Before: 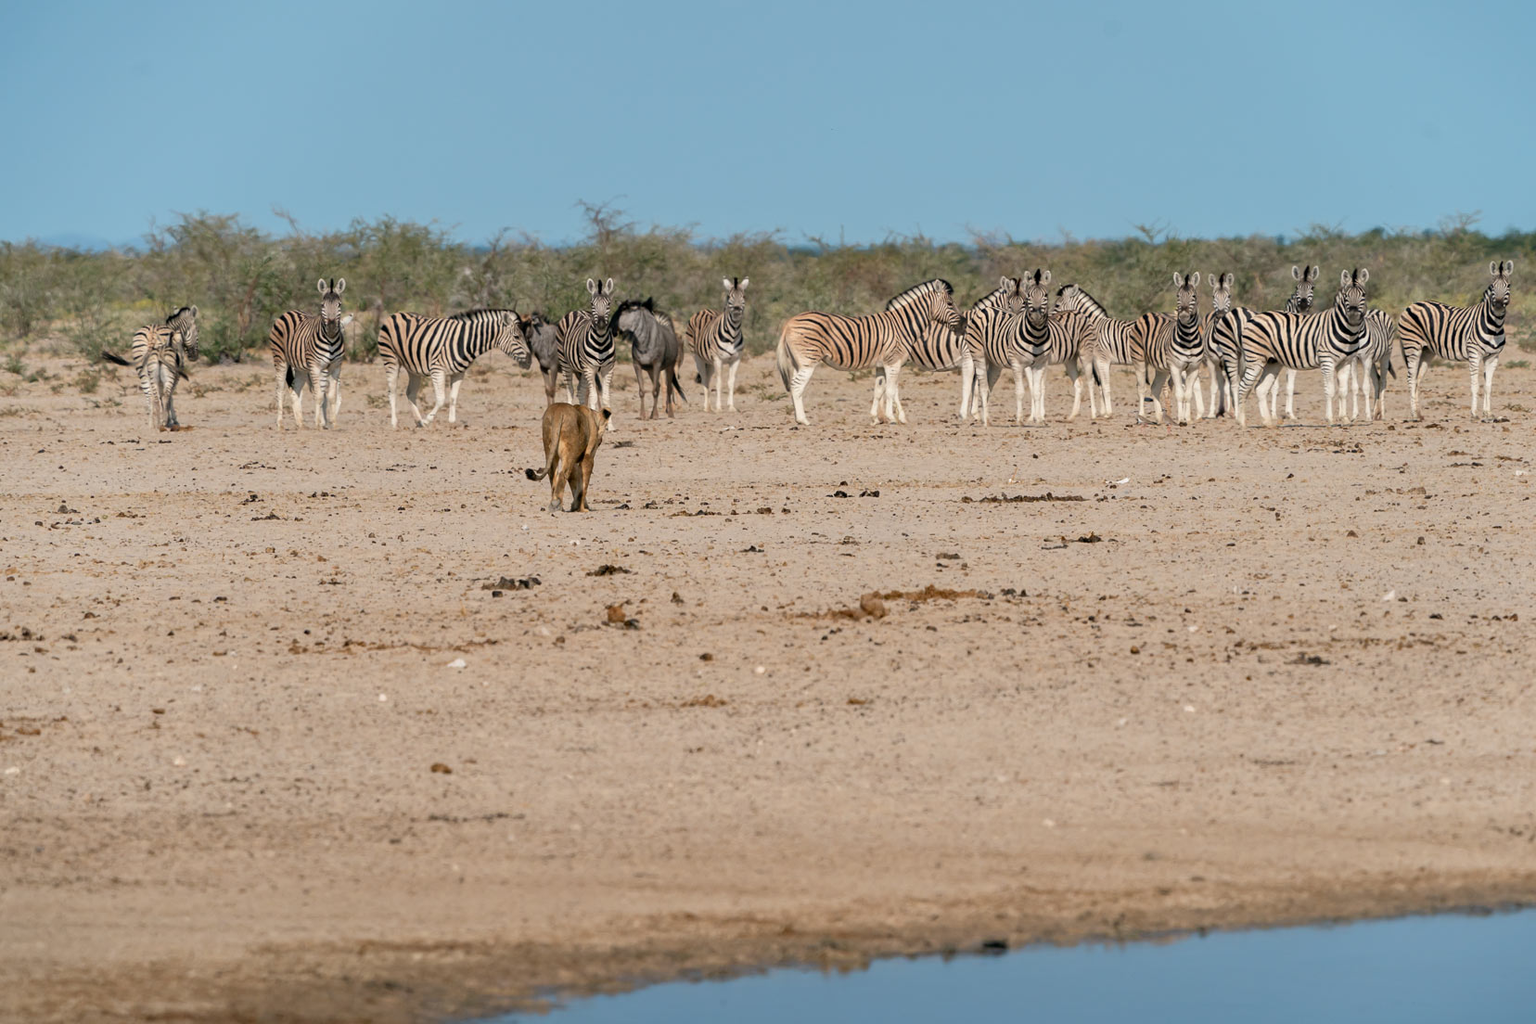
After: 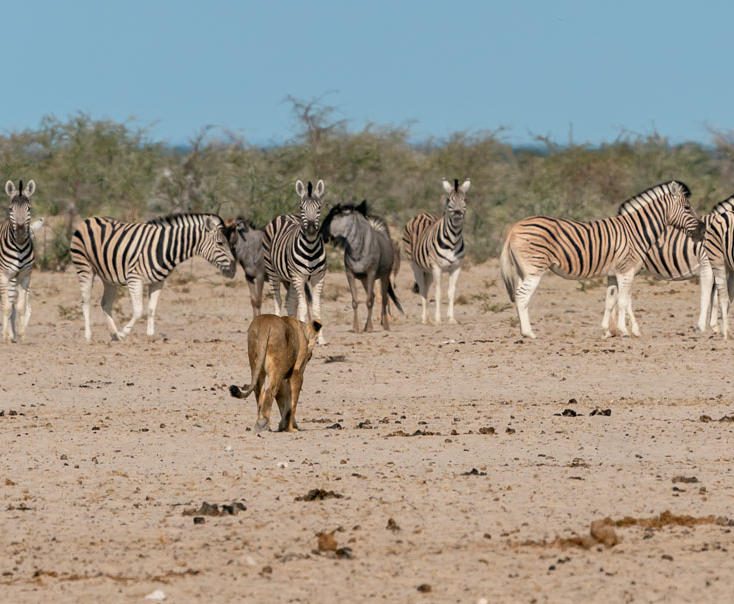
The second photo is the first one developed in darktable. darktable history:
crop: left 20.396%, top 10.906%, right 35.268%, bottom 34.35%
